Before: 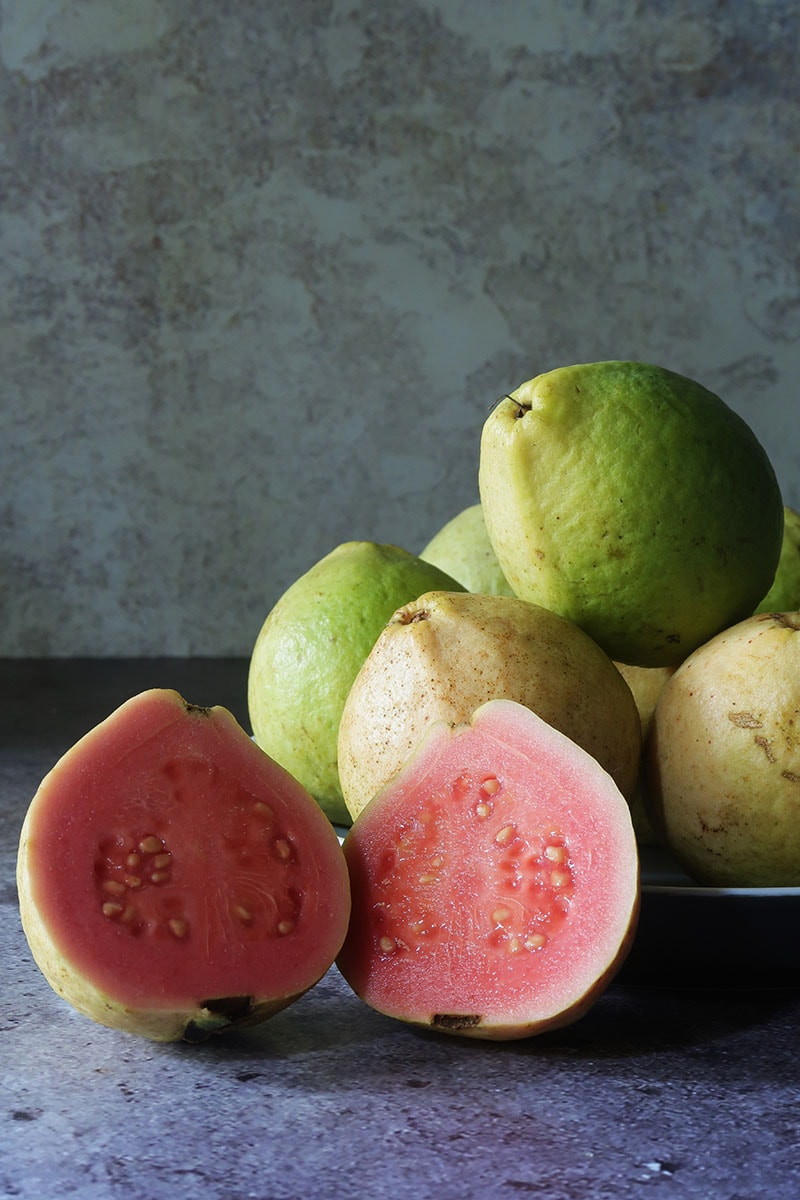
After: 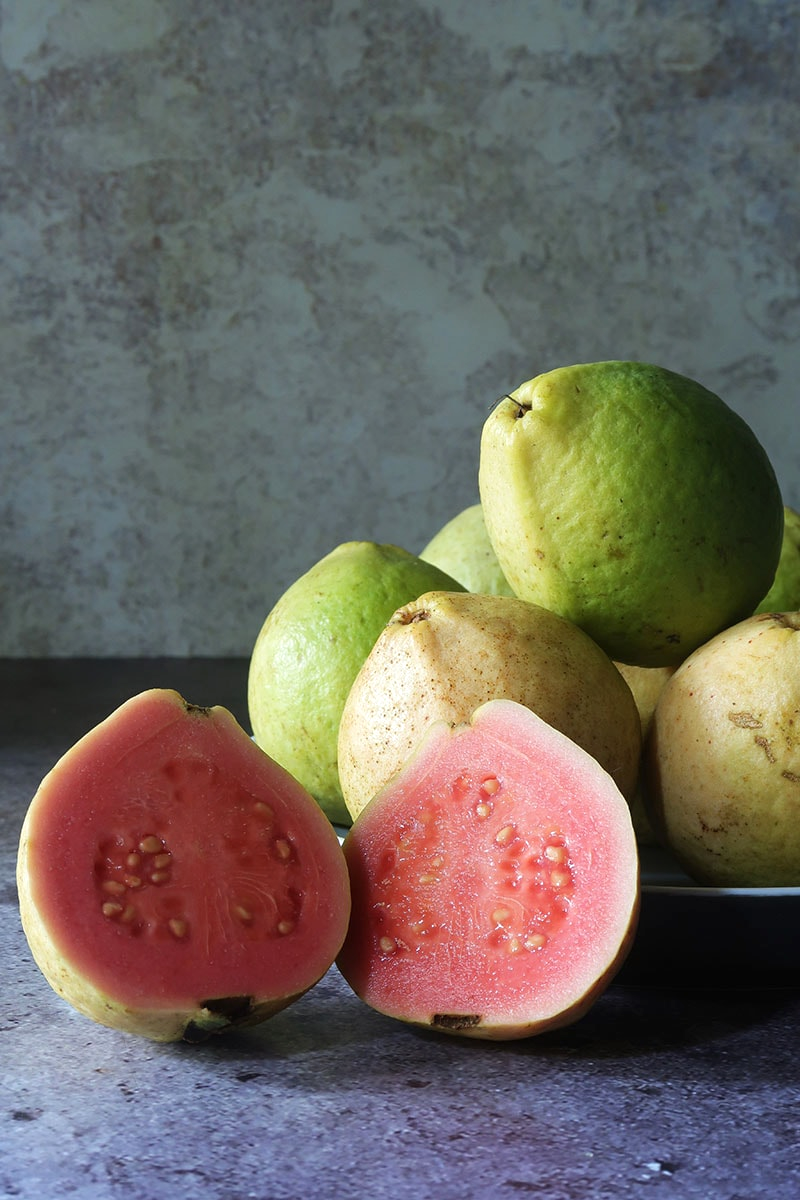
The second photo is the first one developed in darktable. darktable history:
exposure: exposure 0.223 EV, compensate exposure bias true, compensate highlight preservation false
